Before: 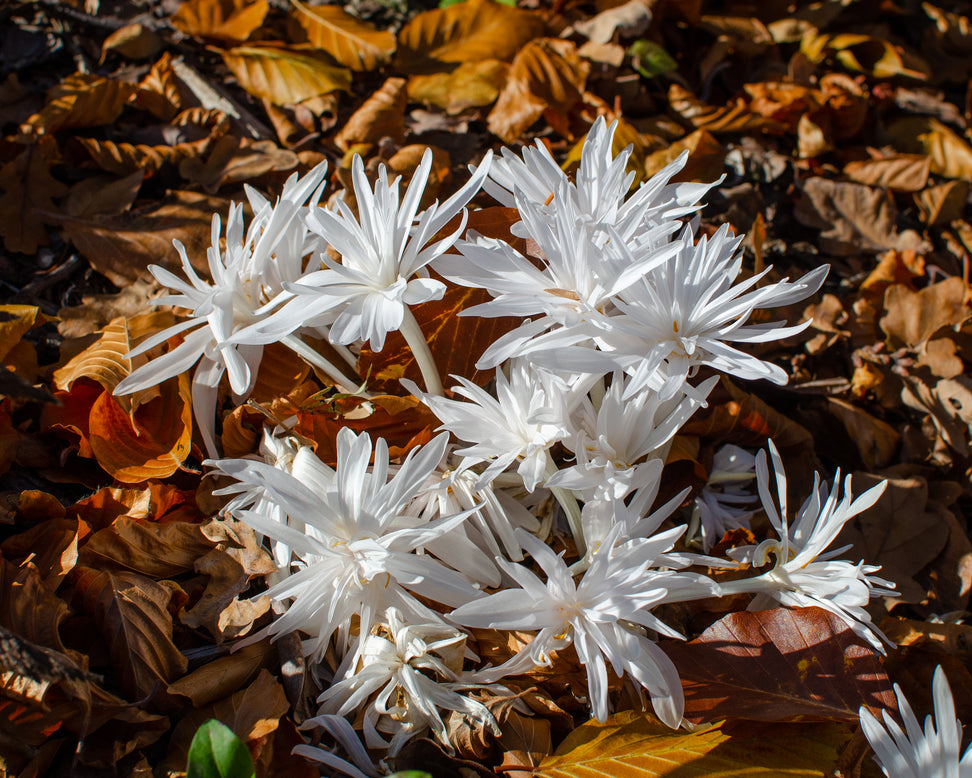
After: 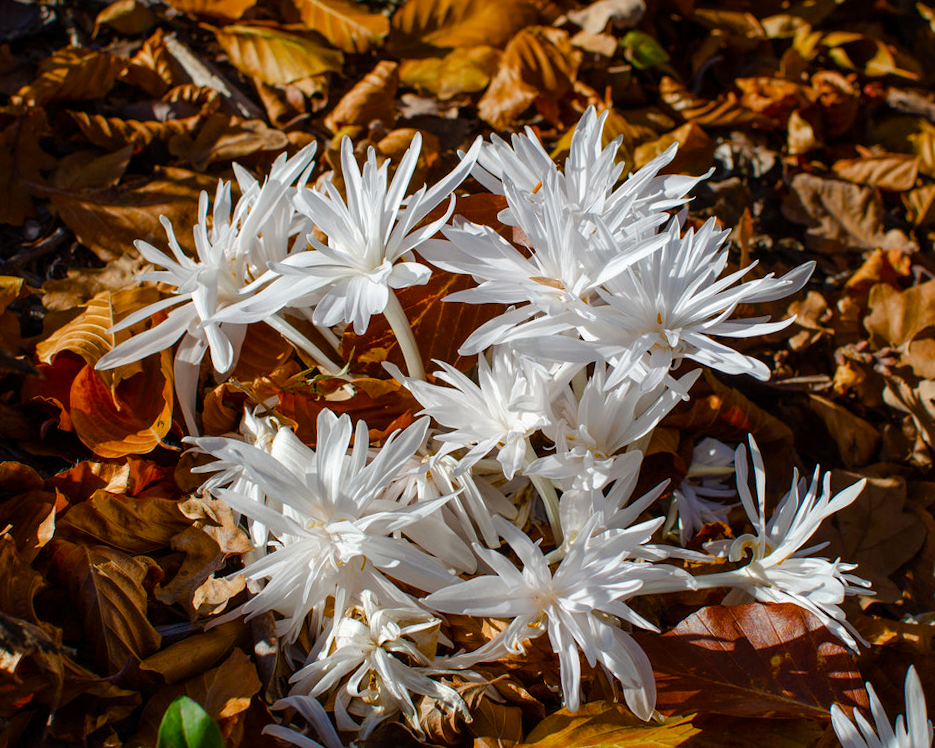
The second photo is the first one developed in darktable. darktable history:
color balance rgb: power › chroma 0.231%, power › hue 62.01°, perceptual saturation grading › global saturation 20%, perceptual saturation grading › highlights -25.802%, perceptual saturation grading › shadows 25.931%
crop and rotate: angle -1.82°
